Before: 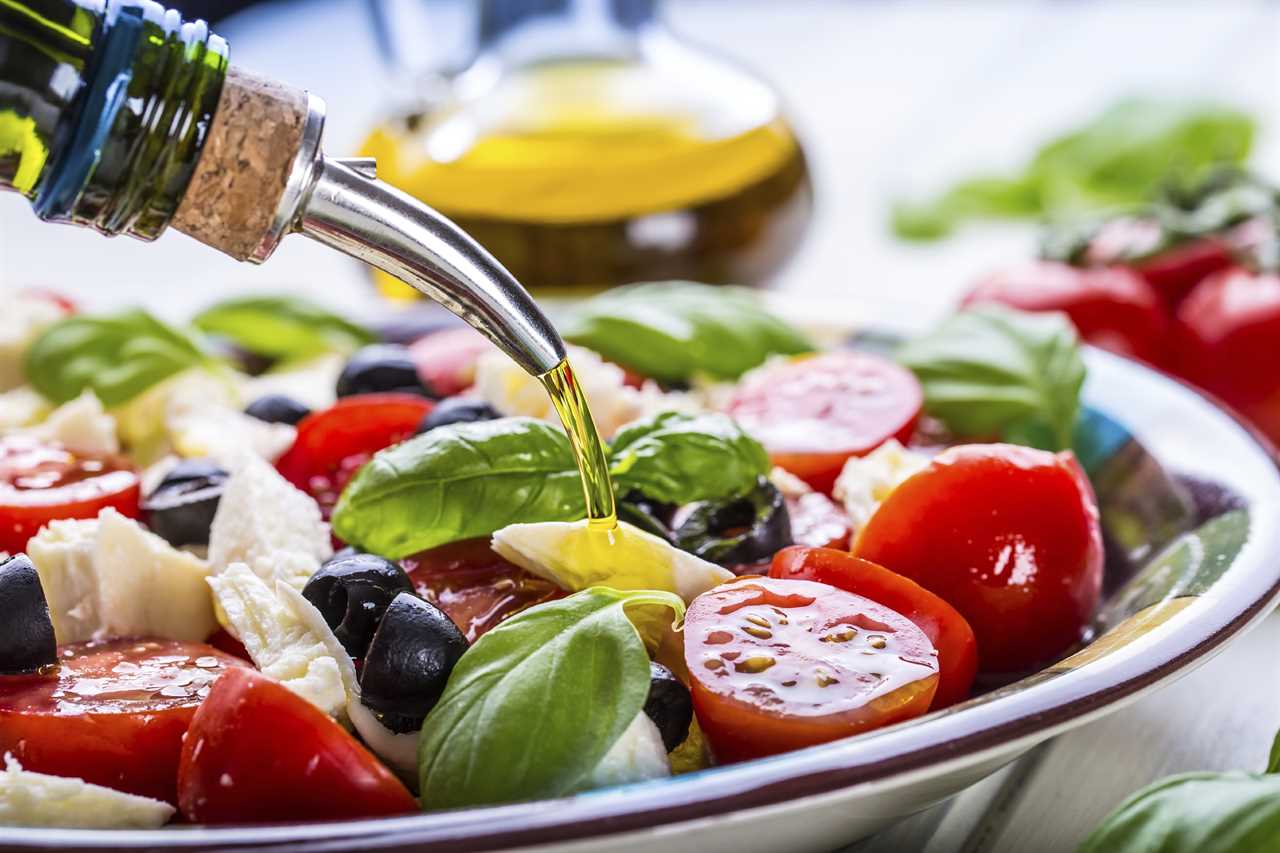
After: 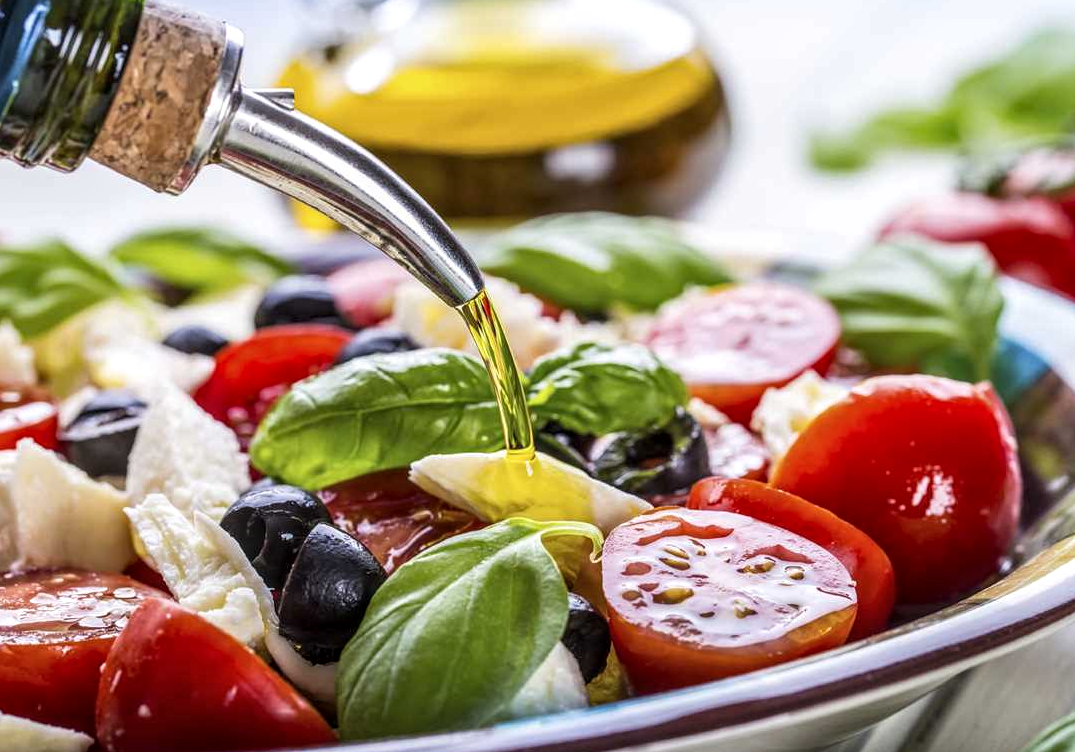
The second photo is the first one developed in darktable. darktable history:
crop: left 6.446%, top 8.188%, right 9.538%, bottom 3.548%
local contrast: detail 130%
